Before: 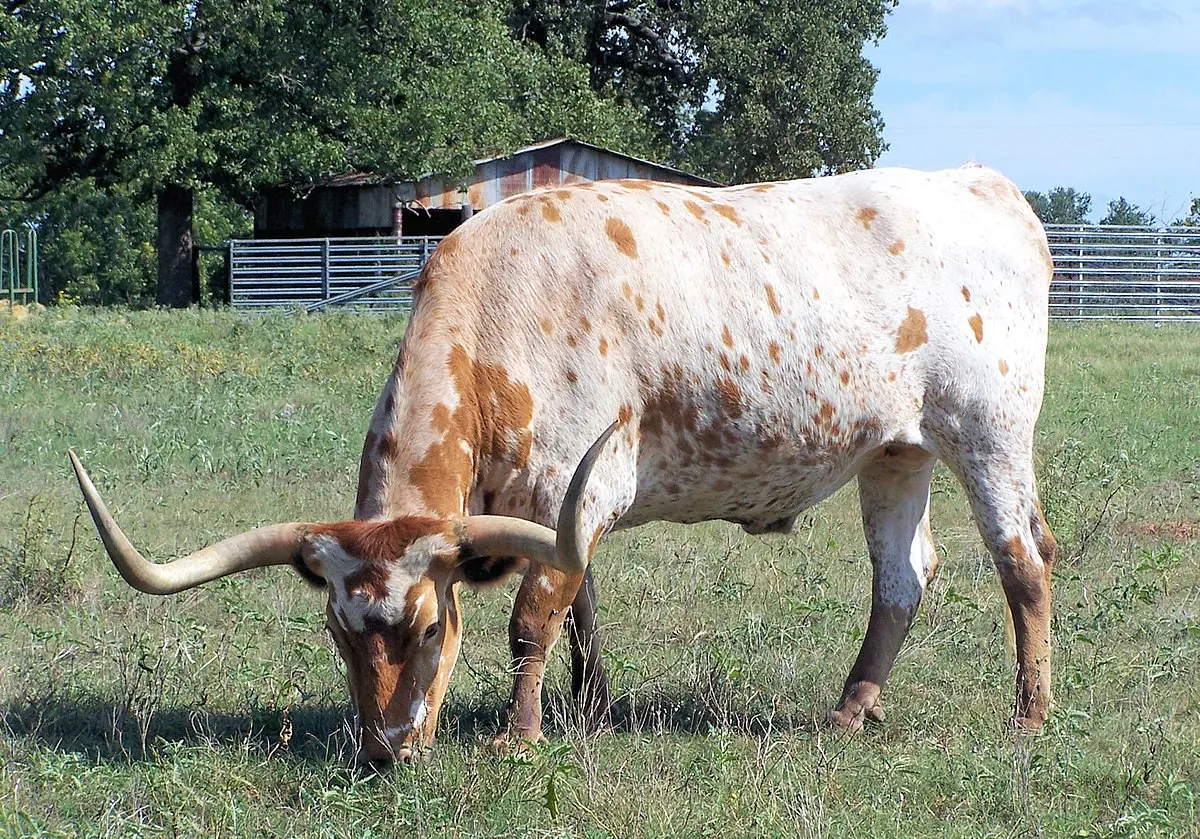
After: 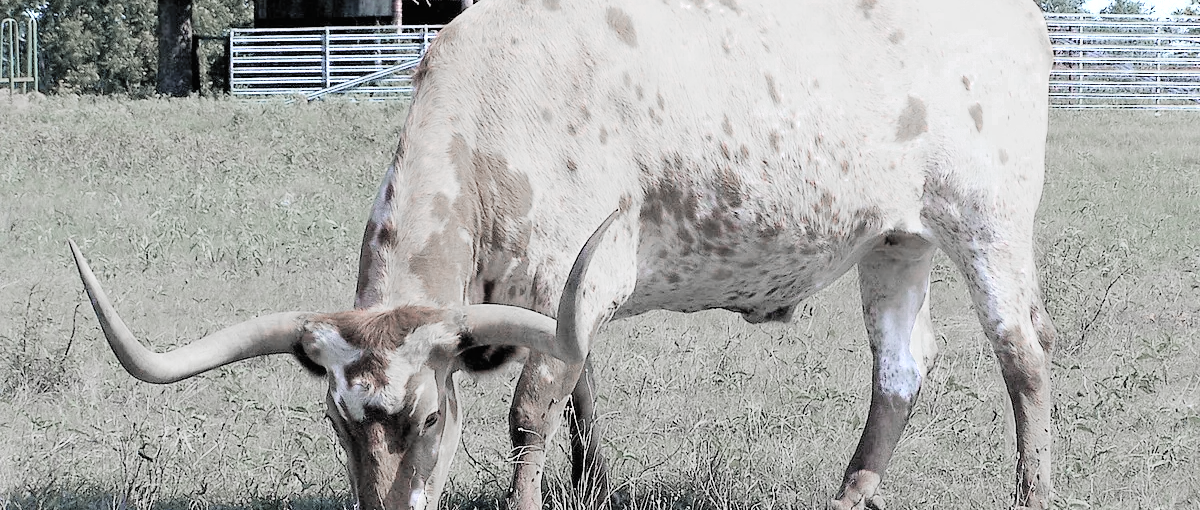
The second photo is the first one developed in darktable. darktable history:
color zones: curves: ch0 [(0, 0.613) (0.01, 0.613) (0.245, 0.448) (0.498, 0.529) (0.642, 0.665) (0.879, 0.777) (0.99, 0.613)]; ch1 [(0, 0.272) (0.219, 0.127) (0.724, 0.346)], mix 30.73%
exposure: black level correction 0, exposure 0.695 EV, compensate exposure bias true, compensate highlight preservation false
filmic rgb: black relative exposure -7.14 EV, white relative exposure 5.35 EV, hardness 3.03
crop and rotate: top 25.15%, bottom 14.007%
contrast brightness saturation: contrast 0.066, brightness 0.173, saturation 0.409
